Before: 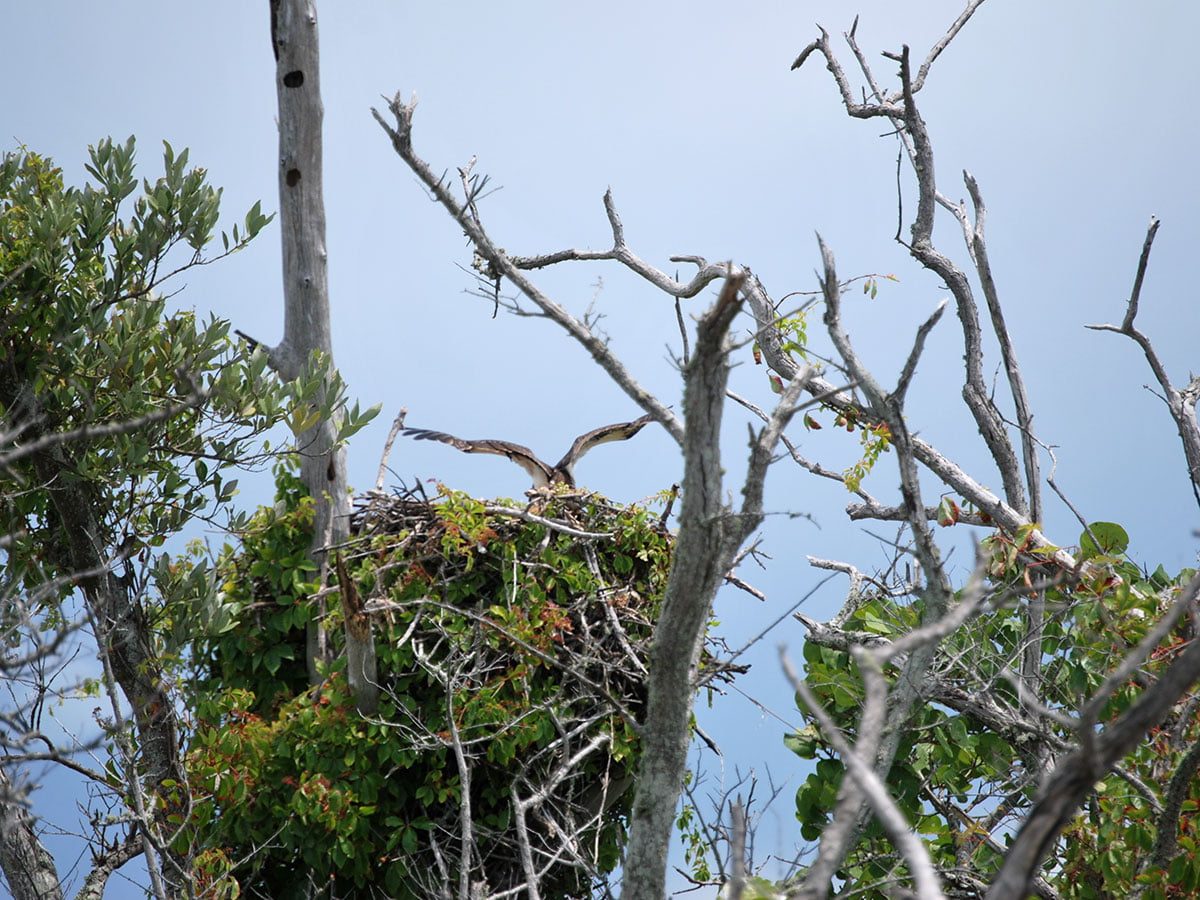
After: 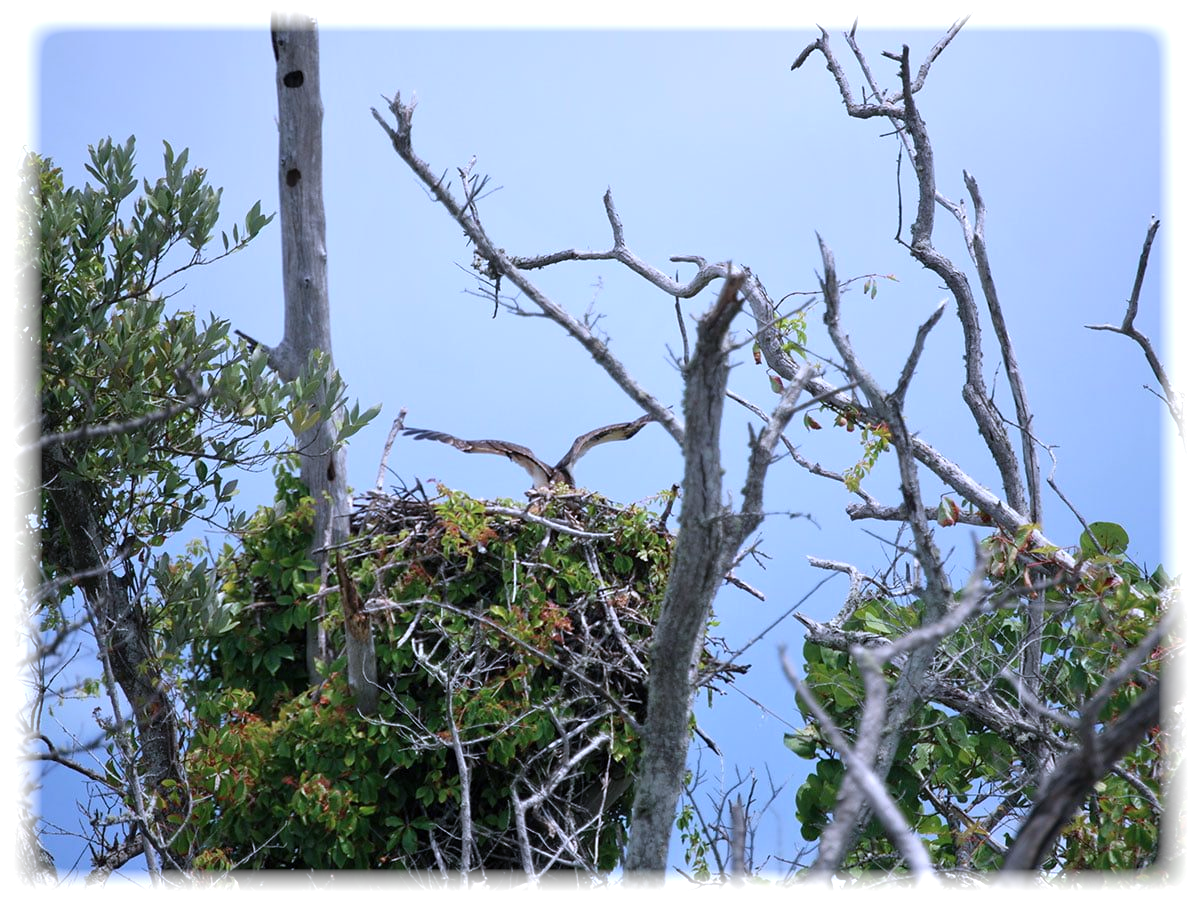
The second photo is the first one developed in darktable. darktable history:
vignetting: fall-off start 93%, fall-off radius 5%, brightness 1, saturation -0.49, automatic ratio true, width/height ratio 1.332, shape 0.04, unbound false
color calibration: illuminant custom, x 0.373, y 0.388, temperature 4269.97 K
